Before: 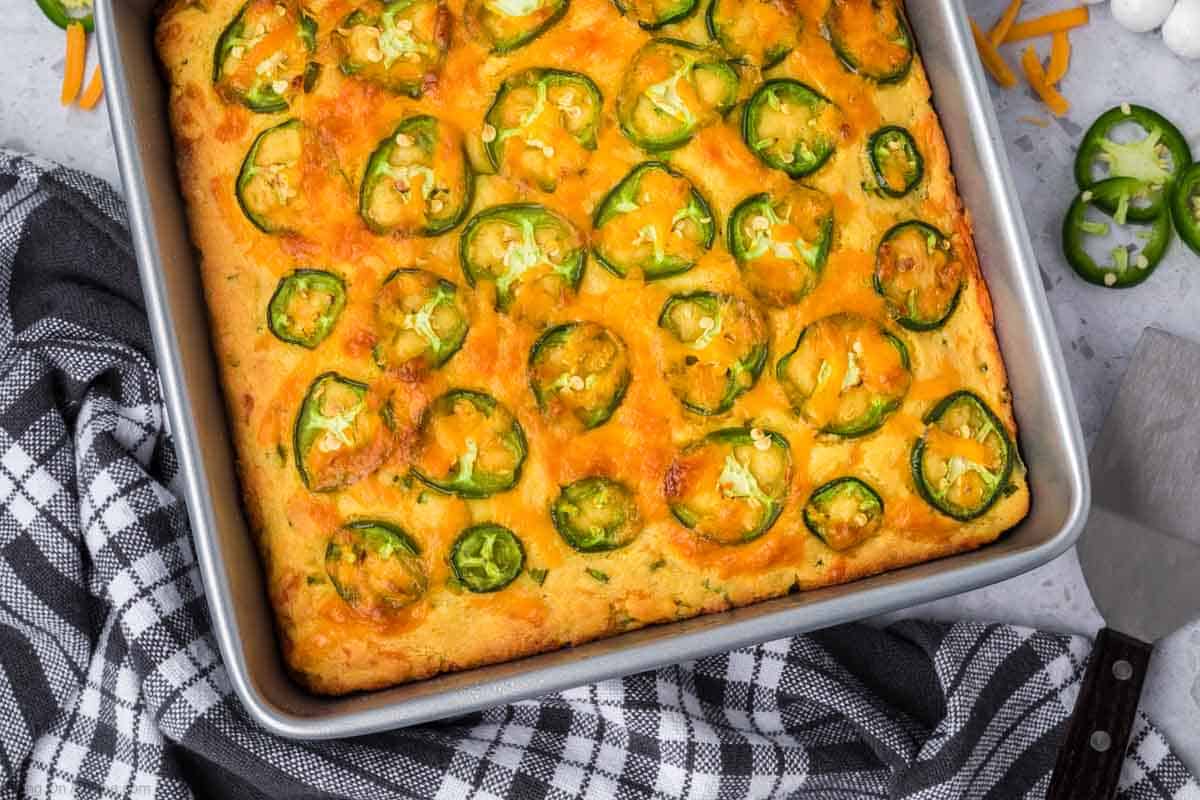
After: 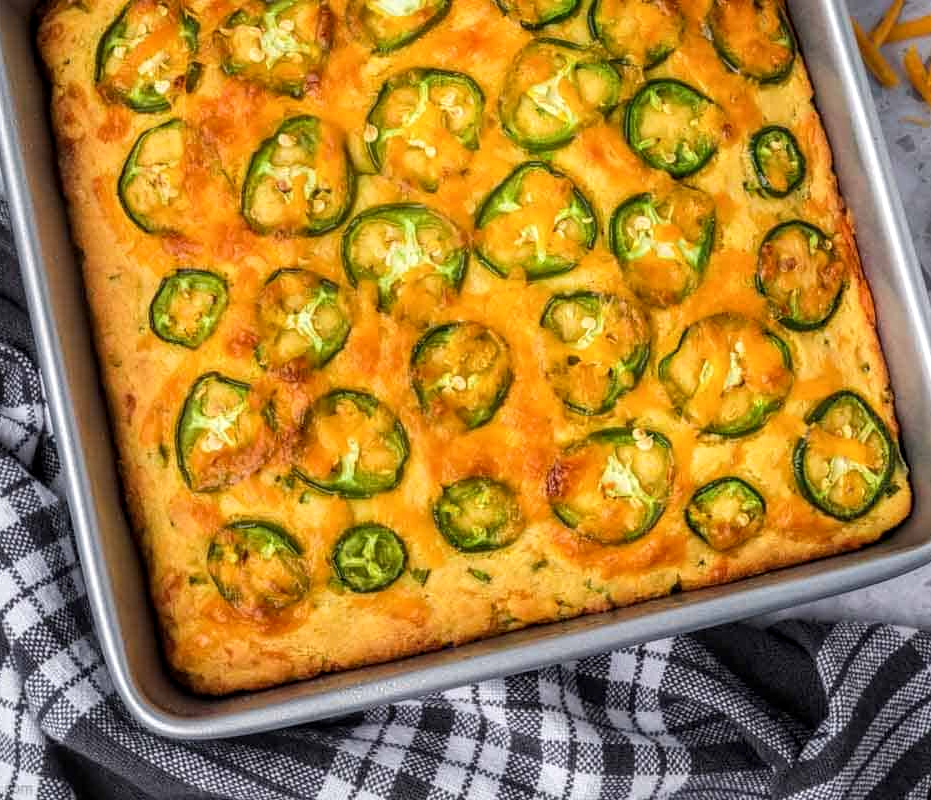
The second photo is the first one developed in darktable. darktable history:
local contrast: on, module defaults
crop: left 9.855%, right 12.512%
